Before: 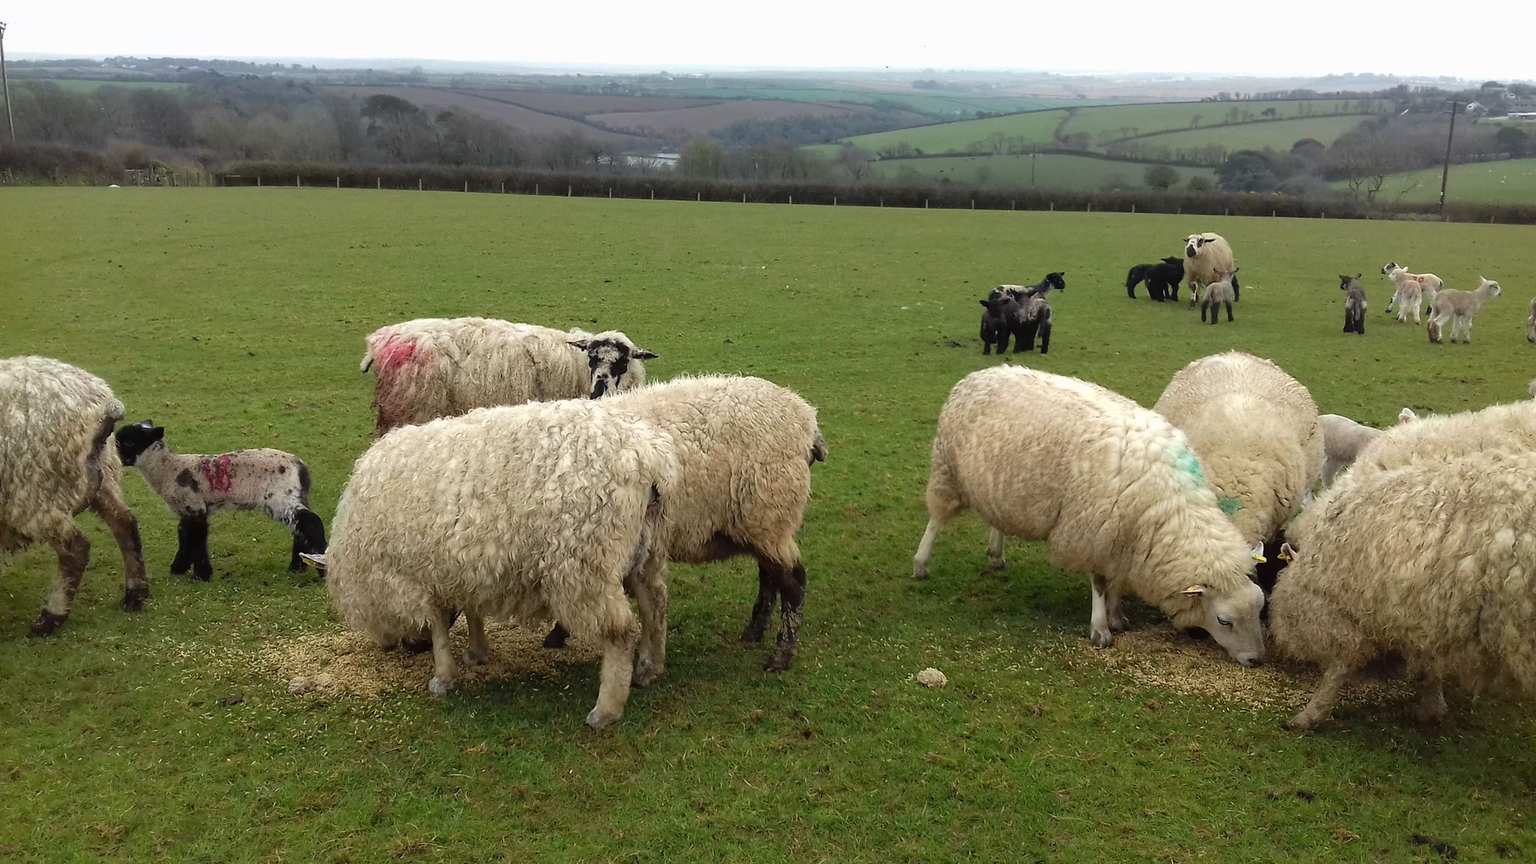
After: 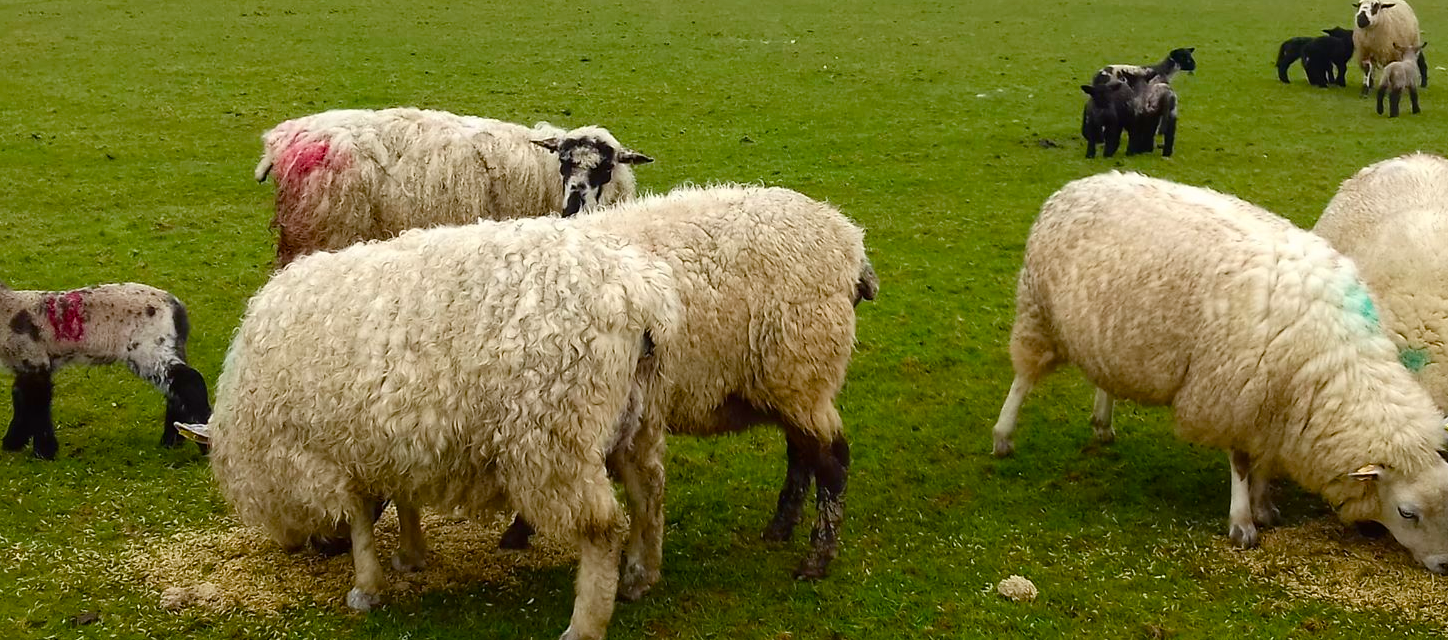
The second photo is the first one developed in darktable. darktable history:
tone curve: curves: ch0 [(0, 0) (0.08, 0.06) (0.17, 0.14) (0.5, 0.5) (0.83, 0.86) (0.92, 0.94) (1, 1)], color space Lab, independent channels, preserve colors none
crop: left 11.028%, top 27.417%, right 18.235%, bottom 17.027%
color balance rgb: perceptual saturation grading › global saturation 20%, perceptual saturation grading › highlights -25.252%, perceptual saturation grading › shadows 49.667%, global vibrance 20%
